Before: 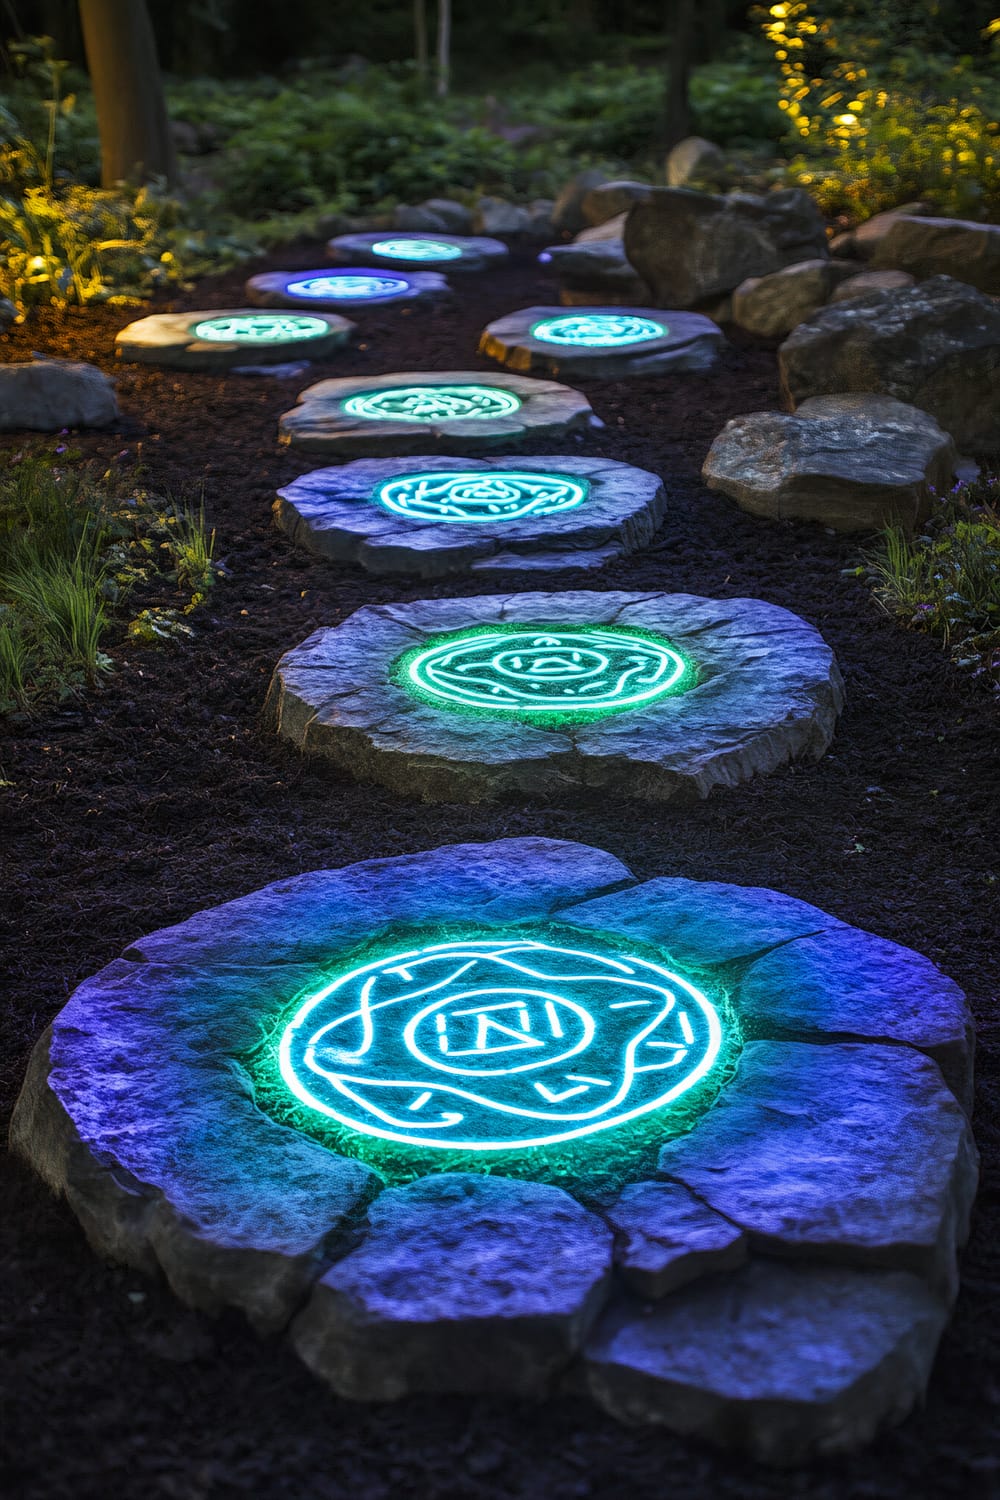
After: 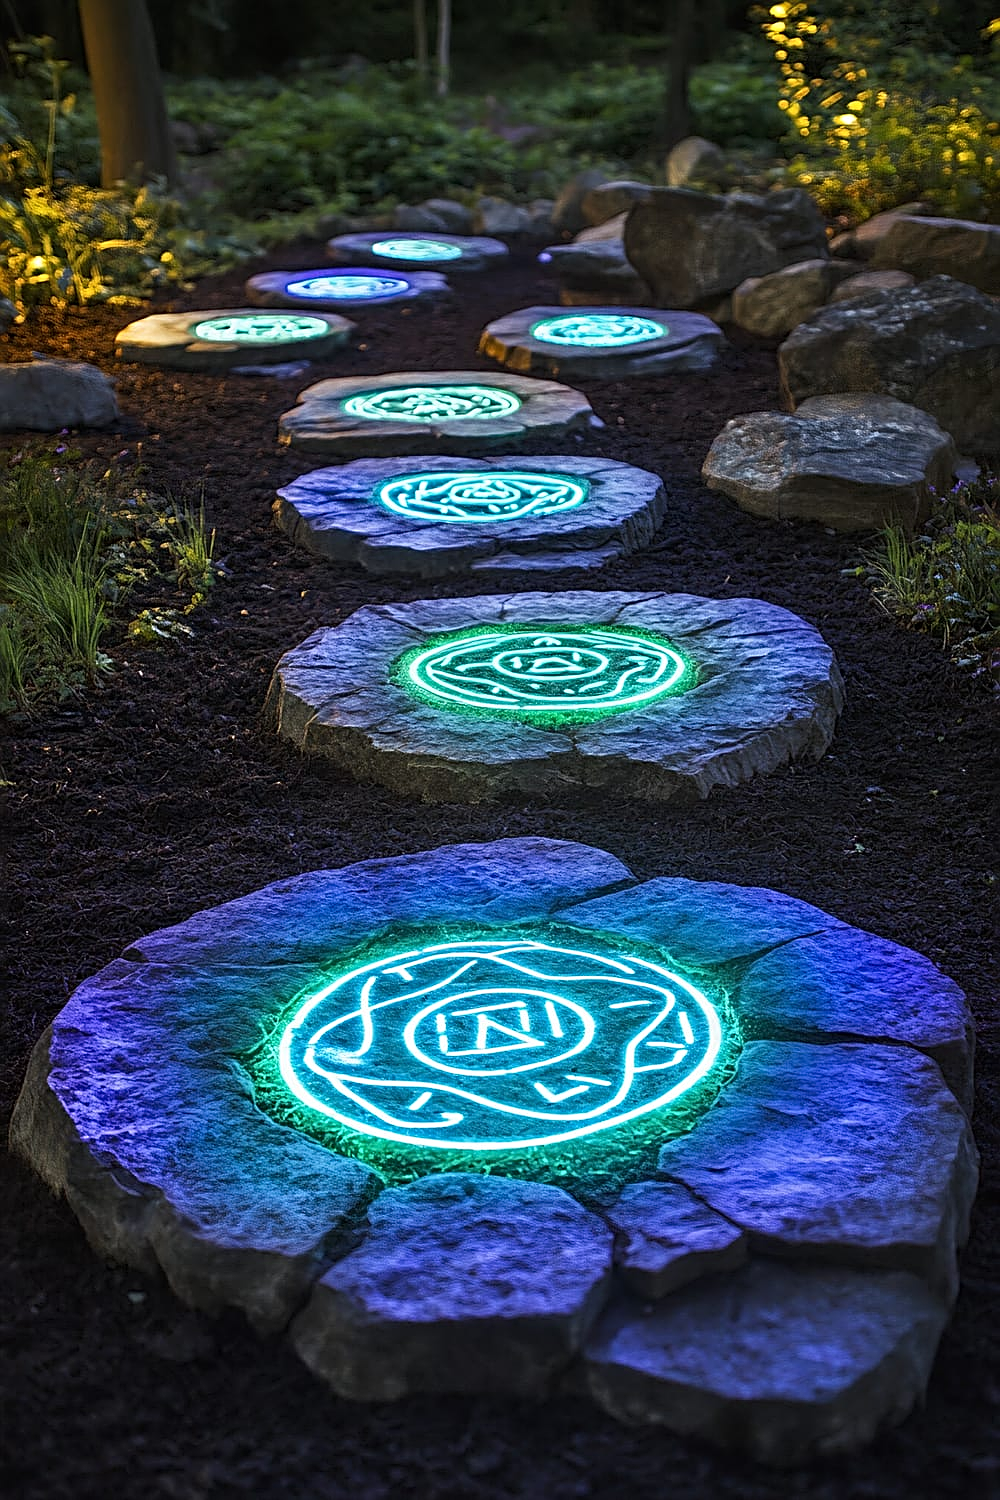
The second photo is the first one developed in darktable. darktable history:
sharpen: radius 2.535, amount 0.619
